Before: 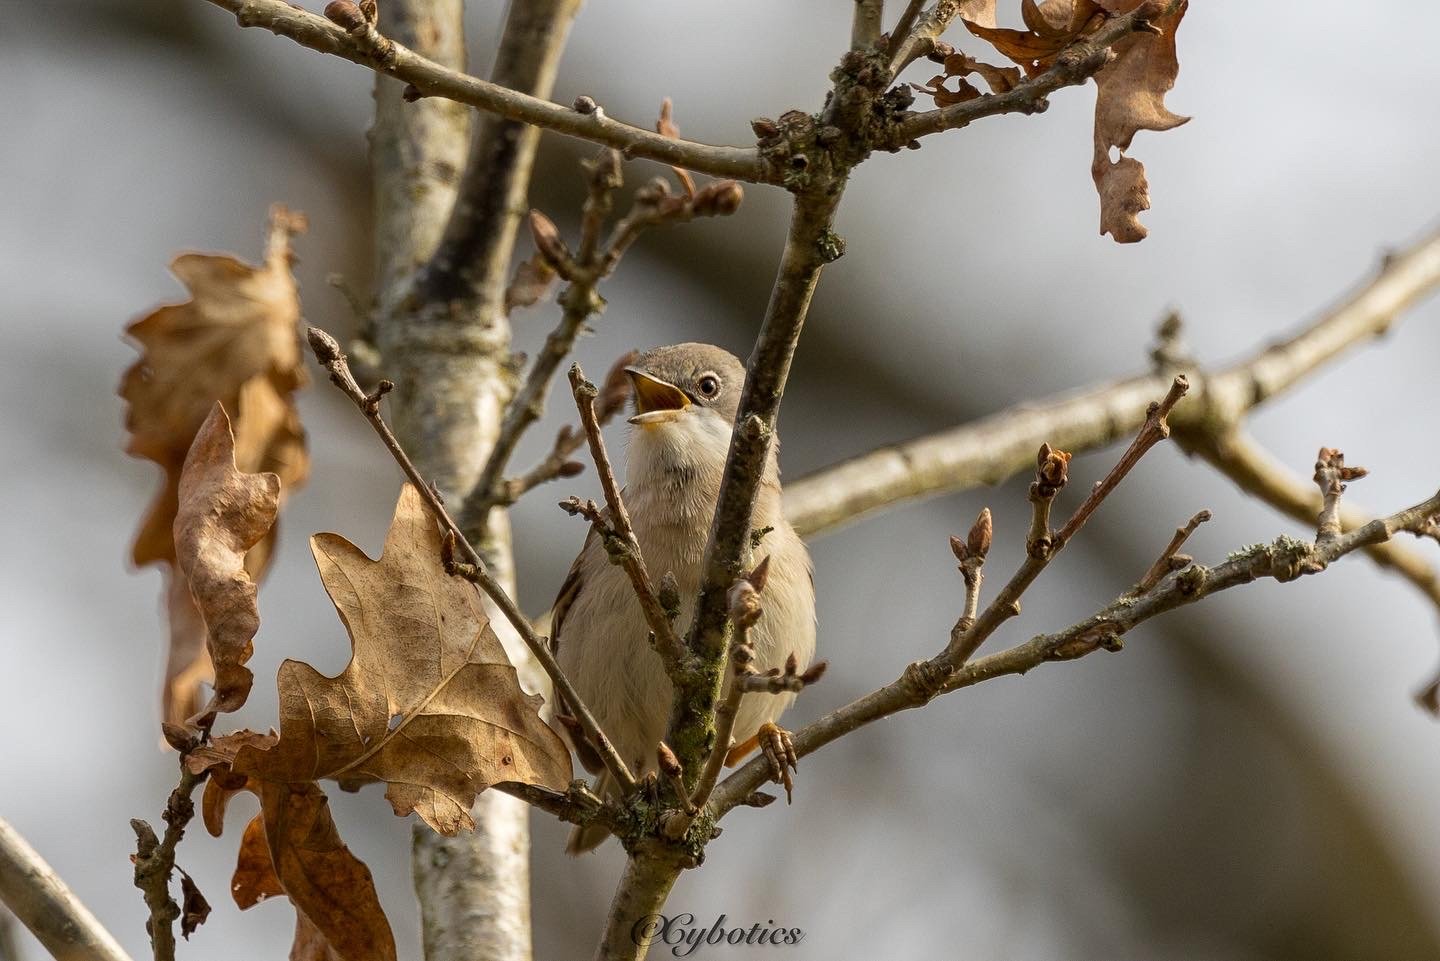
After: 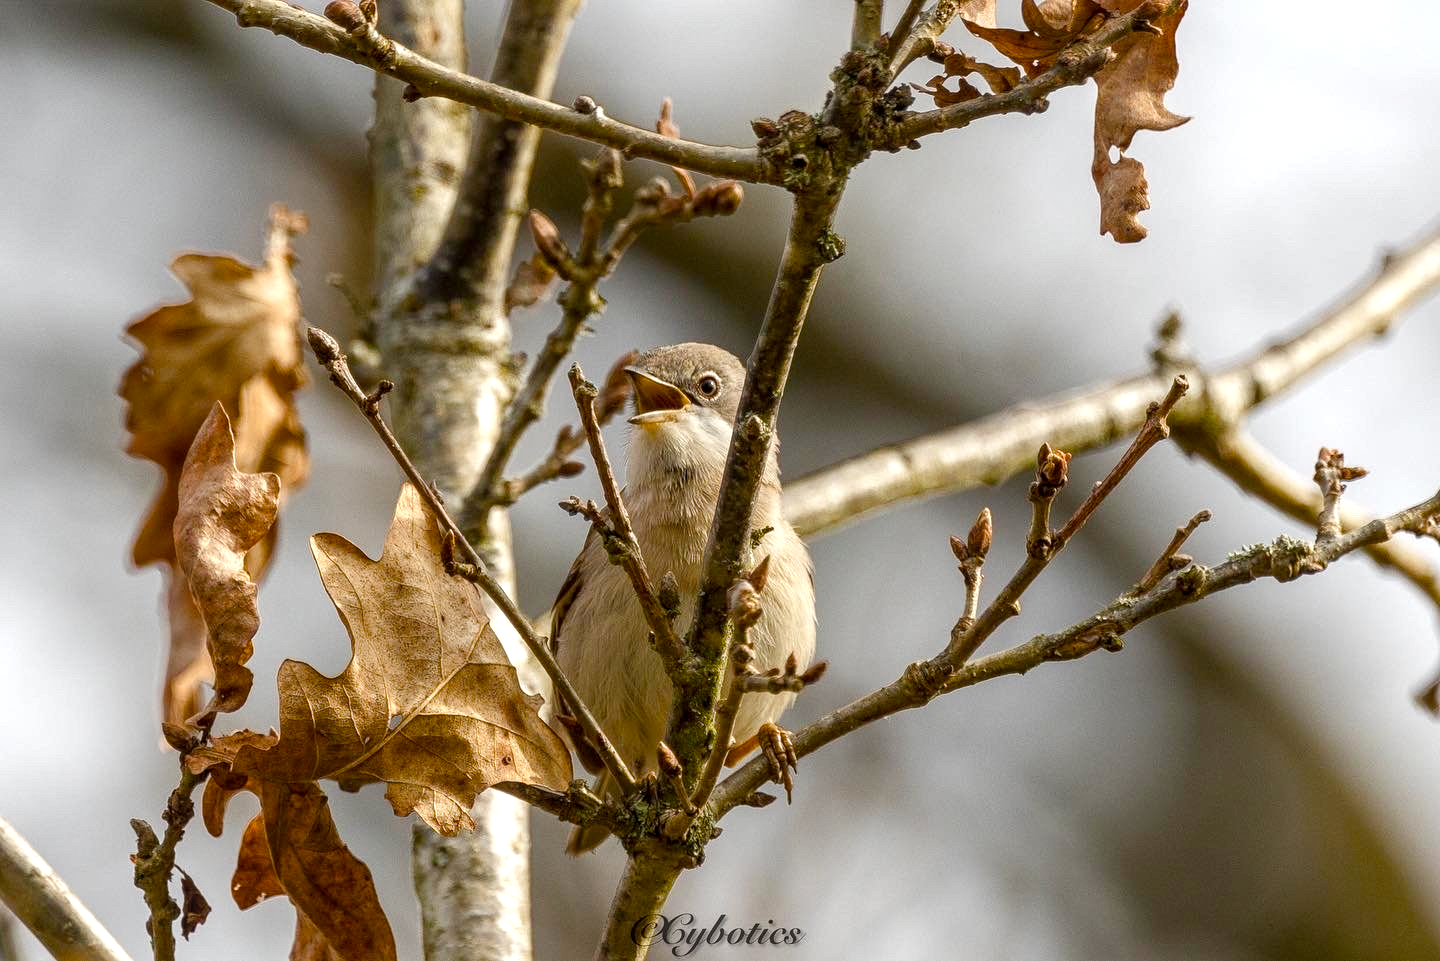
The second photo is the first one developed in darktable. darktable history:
local contrast: on, module defaults
tone equalizer: edges refinement/feathering 500, mask exposure compensation -1.57 EV, preserve details no
exposure: black level correction 0, exposure 0.393 EV, compensate exposure bias true, compensate highlight preservation false
color balance rgb: power › hue 63.01°, perceptual saturation grading › global saturation -0.083%, perceptual saturation grading › highlights -17.777%, perceptual saturation grading › mid-tones 33.123%, perceptual saturation grading › shadows 50.481%
